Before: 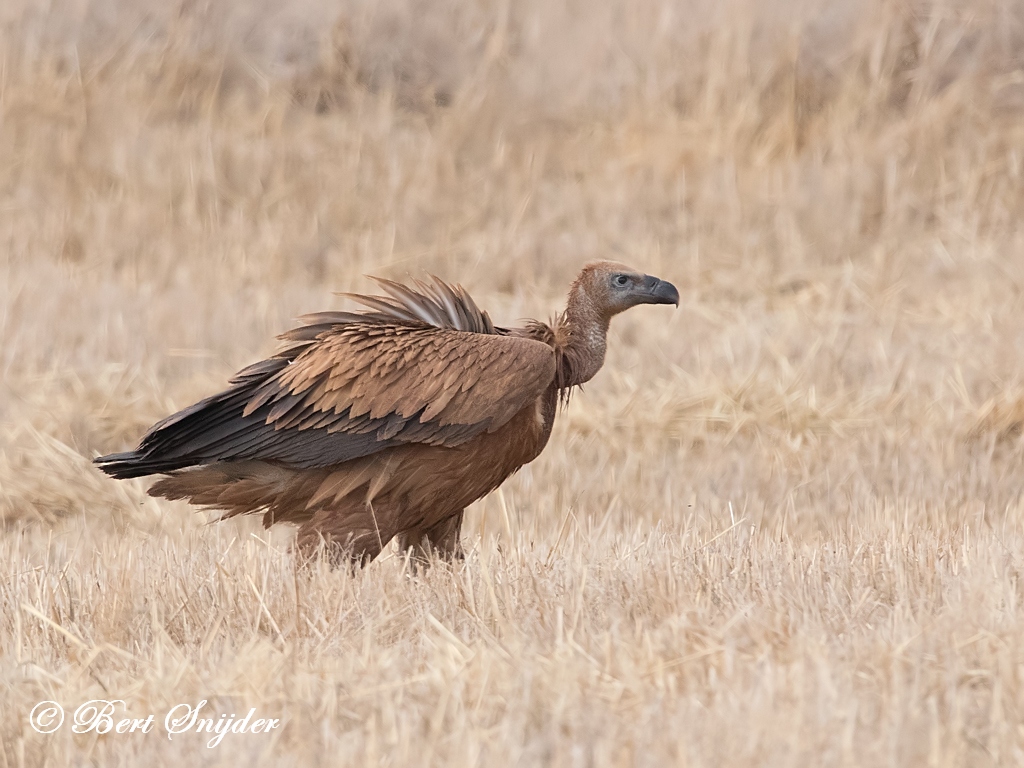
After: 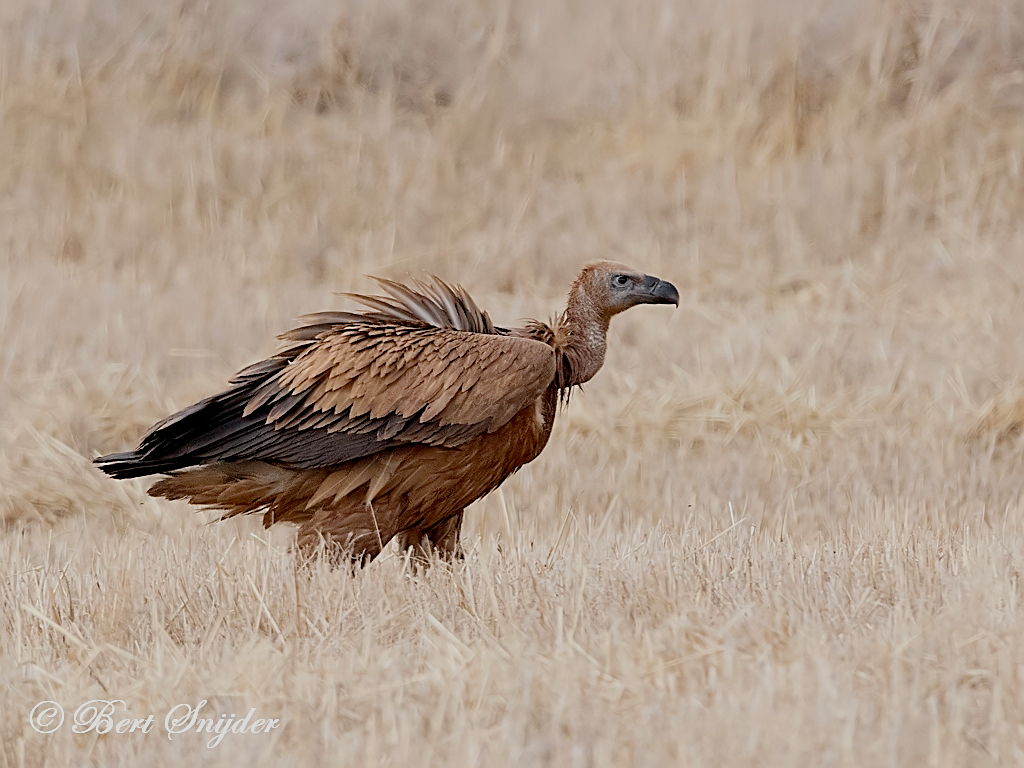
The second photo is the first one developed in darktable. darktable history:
filmic rgb: black relative exposure -7.59 EV, white relative exposure 4.64 EV, target black luminance 0%, hardness 3.58, latitude 50.29%, contrast 1.03, highlights saturation mix 8.97%, shadows ↔ highlights balance -0.15%, add noise in highlights 0.001, preserve chrominance no, color science v3 (2019), use custom middle-gray values true, contrast in highlights soft
exposure: black level correction 0.009, exposure -0.166 EV, compensate highlight preservation false
sharpen: on, module defaults
